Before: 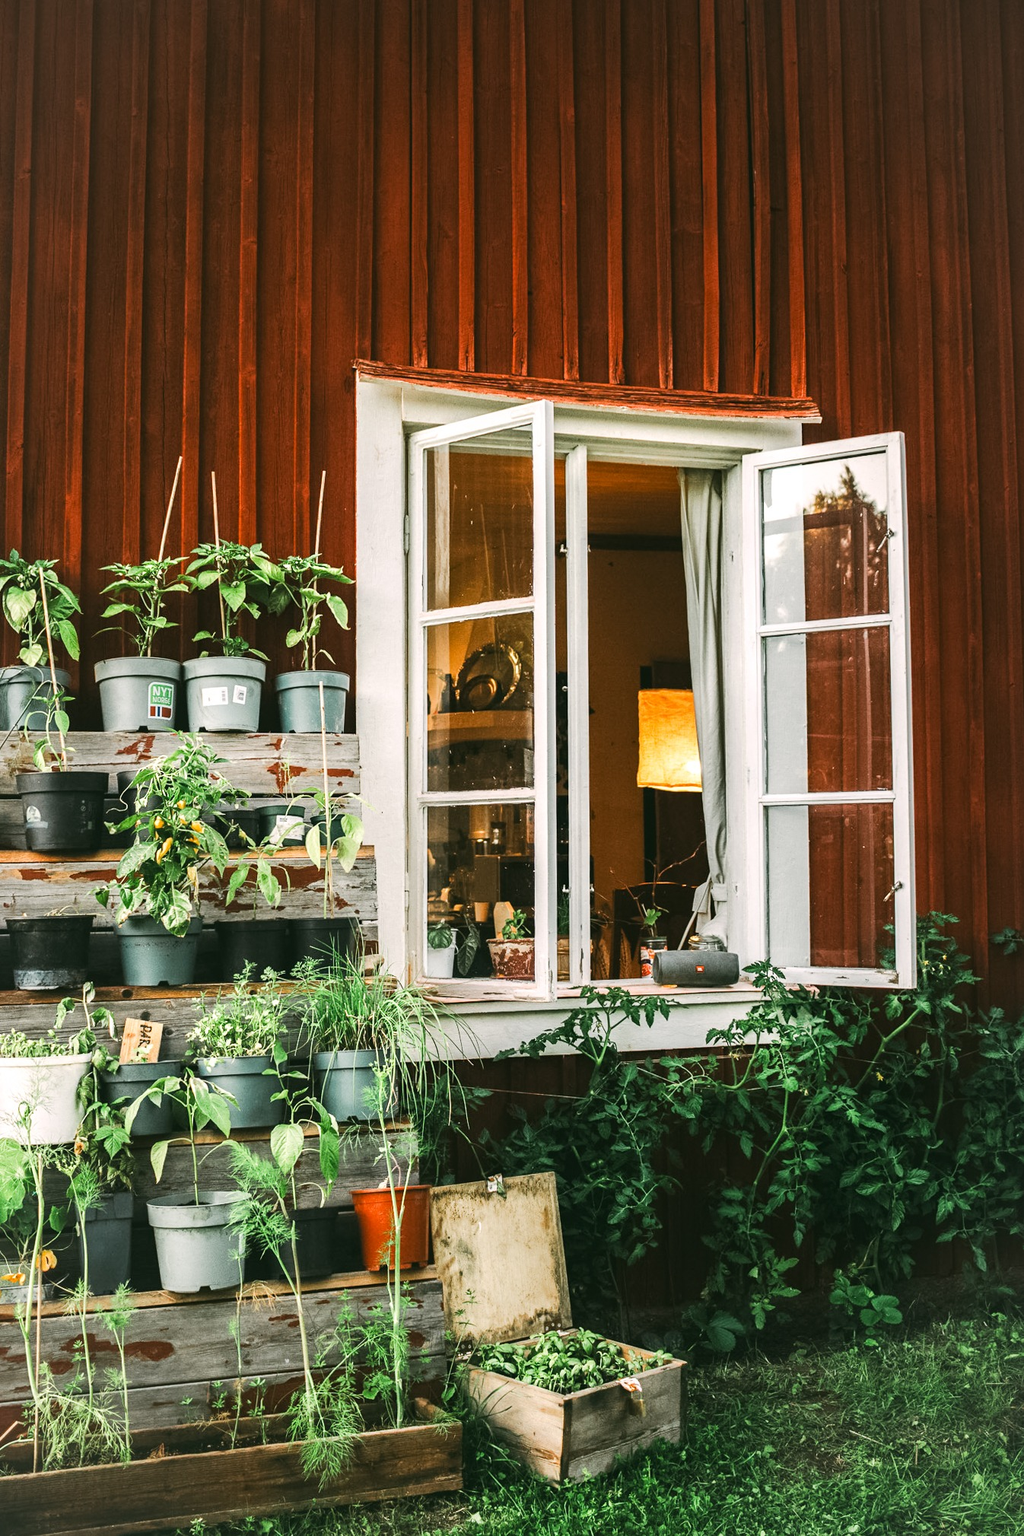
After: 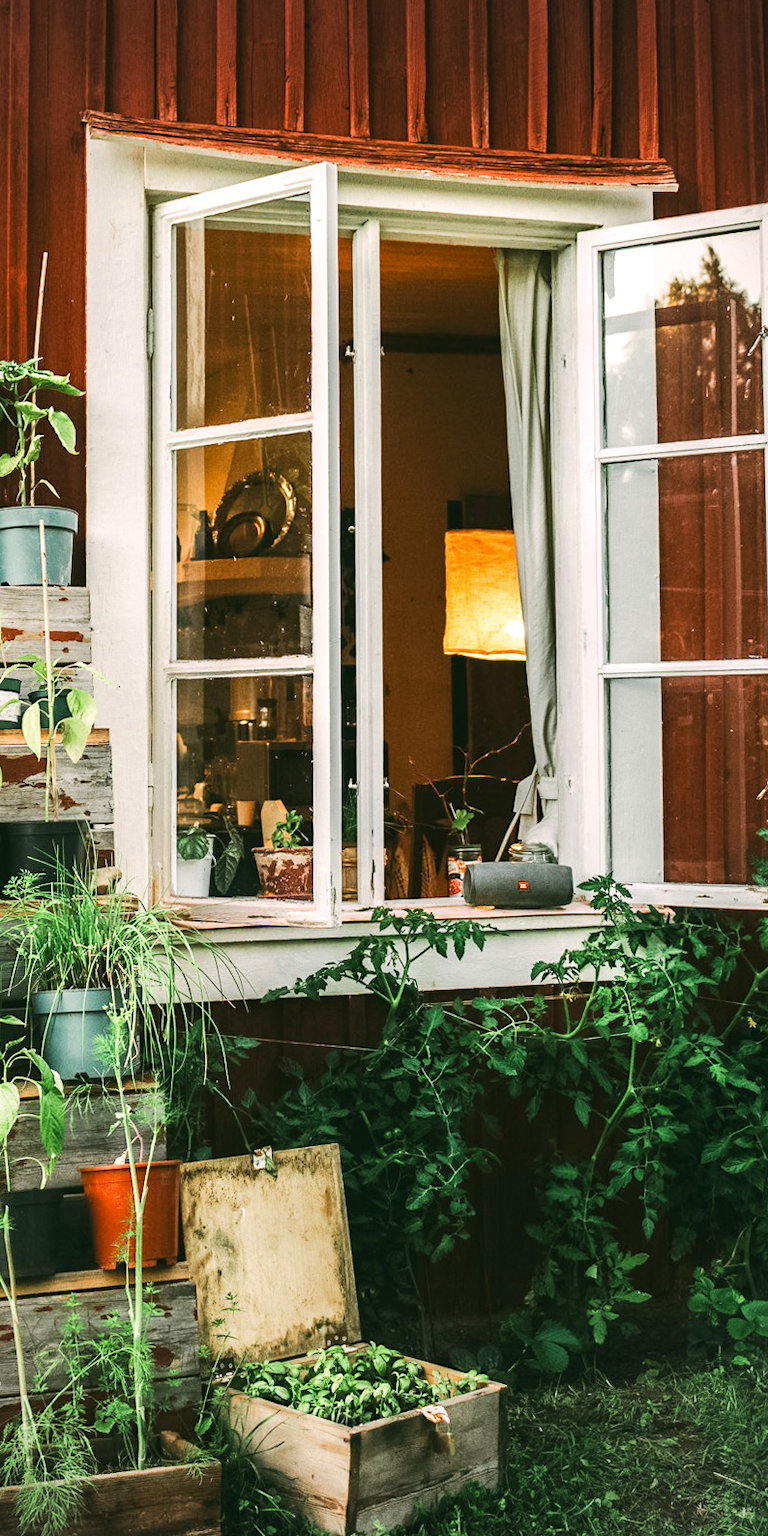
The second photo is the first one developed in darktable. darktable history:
vignetting: fall-off radius 60.92%
crop and rotate: left 28.256%, top 17.734%, right 12.656%, bottom 3.573%
velvia: on, module defaults
